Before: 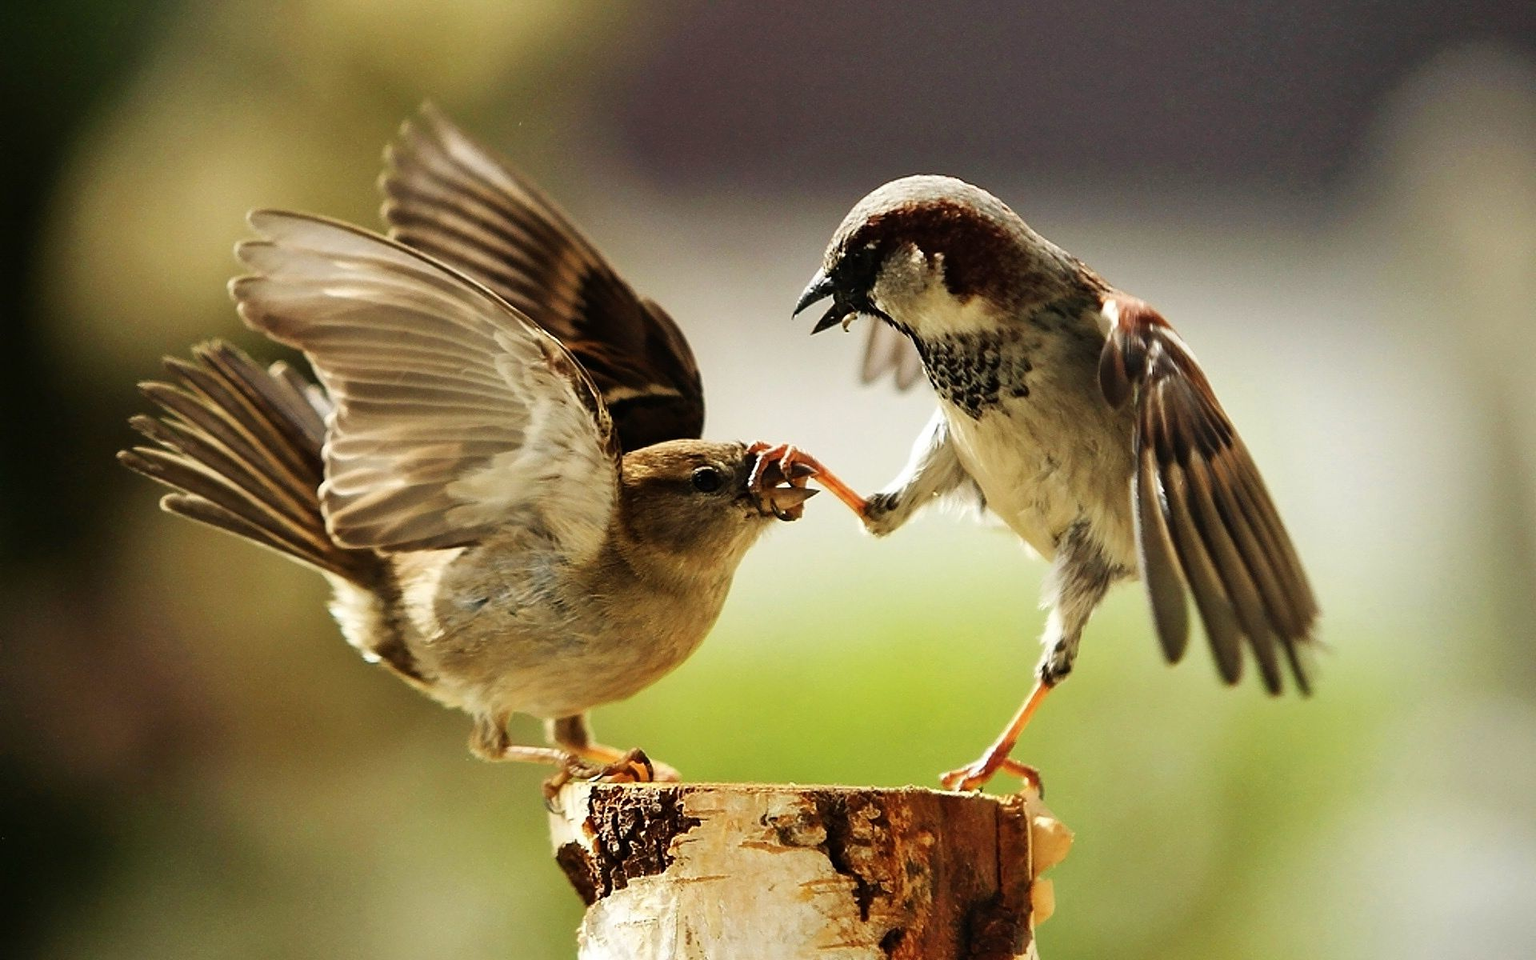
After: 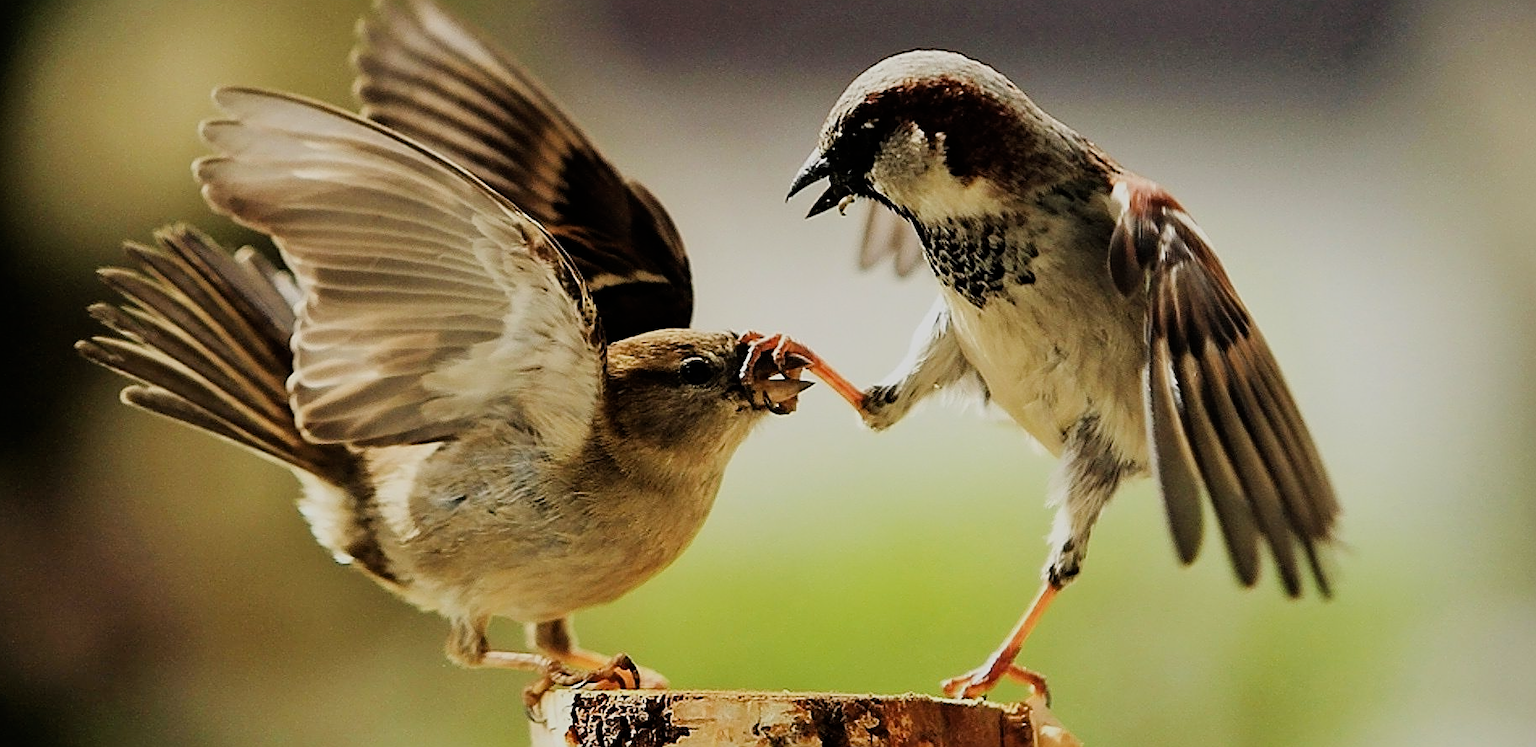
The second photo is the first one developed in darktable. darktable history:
filmic rgb: black relative exposure -7.65 EV, white relative exposure 4.56 EV, hardness 3.61
crop and rotate: left 2.991%, top 13.302%, right 1.981%, bottom 12.636%
sharpen: amount 0.55
